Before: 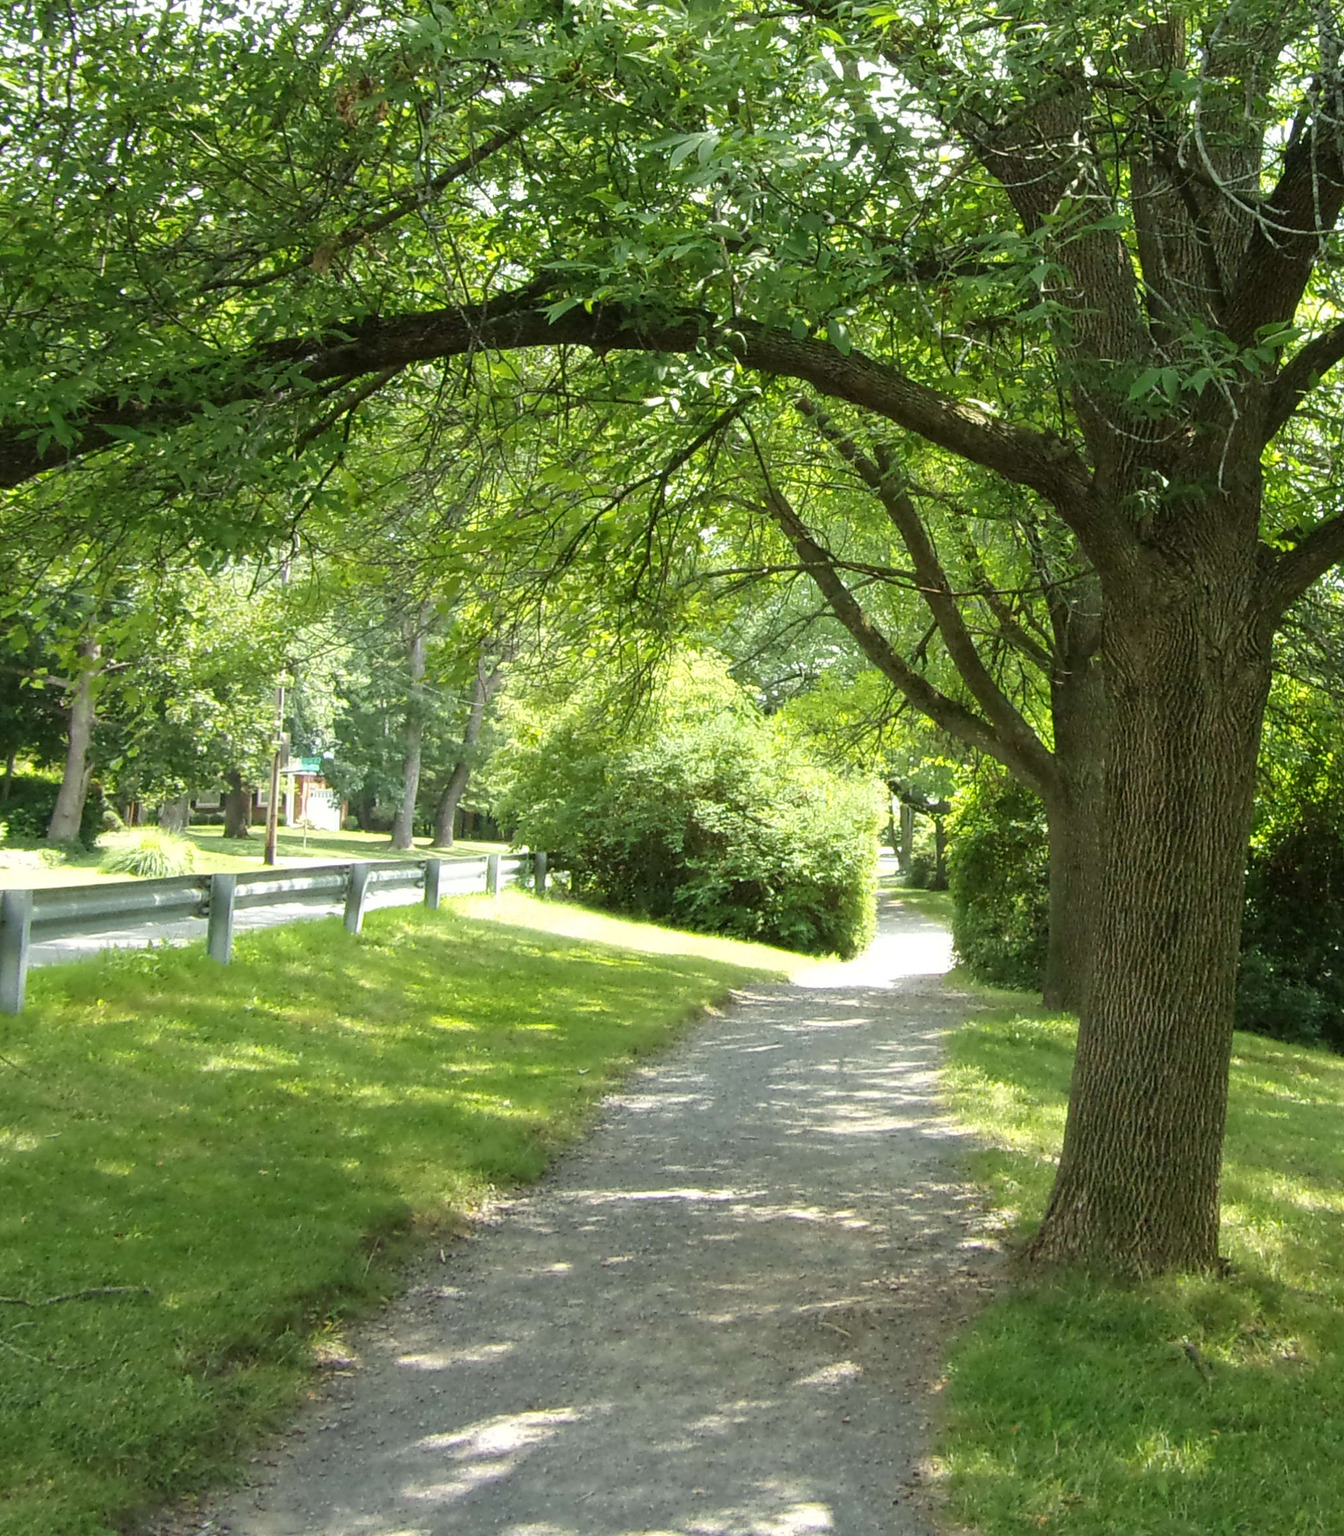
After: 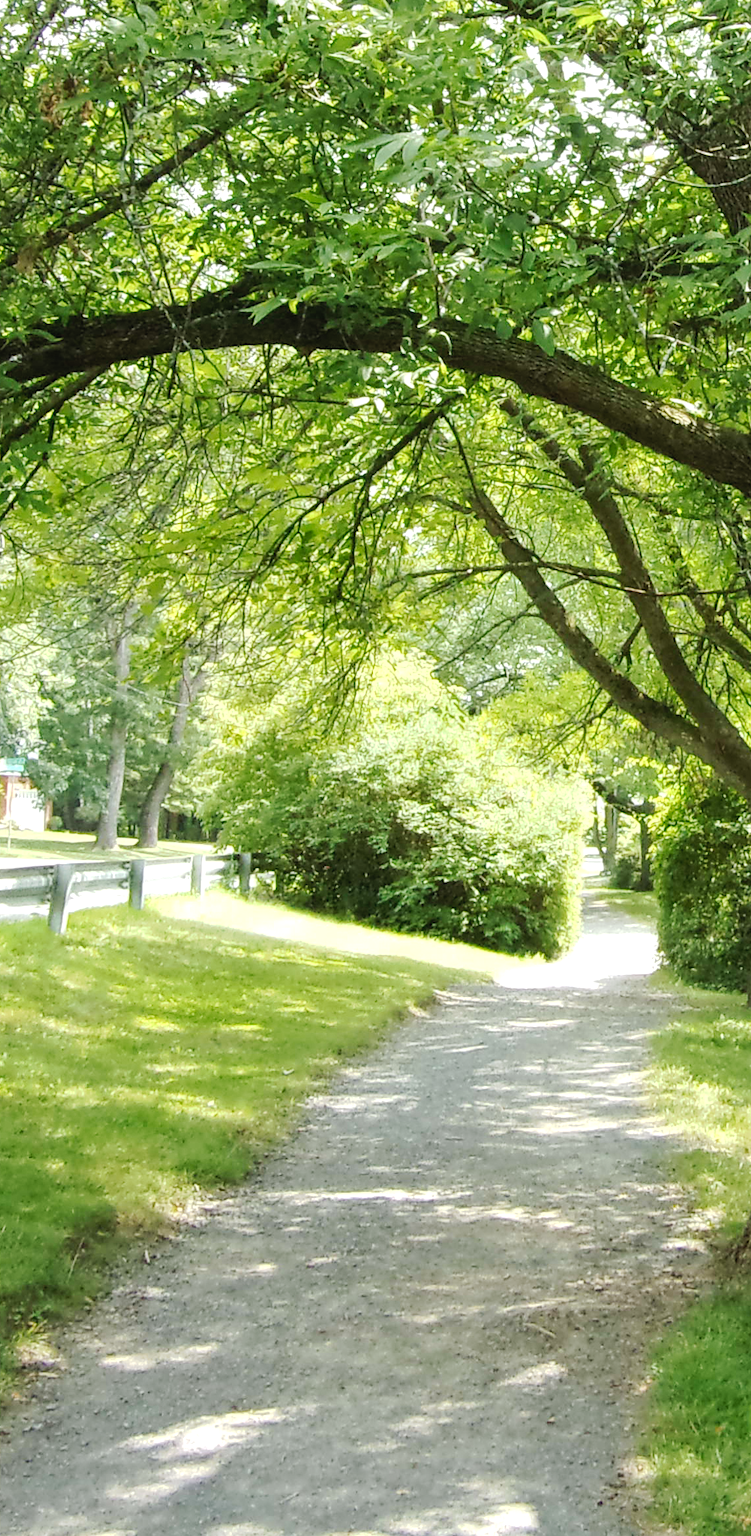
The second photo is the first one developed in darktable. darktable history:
tone curve: curves: ch0 [(0, 0.023) (0.037, 0.04) (0.131, 0.128) (0.304, 0.331) (0.504, 0.584) (0.616, 0.687) (0.704, 0.764) (0.808, 0.823) (1, 1)]; ch1 [(0, 0) (0.301, 0.3) (0.477, 0.472) (0.493, 0.497) (0.508, 0.501) (0.544, 0.541) (0.563, 0.565) (0.626, 0.66) (0.721, 0.776) (1, 1)]; ch2 [(0, 0) (0.249, 0.216) (0.349, 0.343) (0.424, 0.442) (0.476, 0.483) (0.502, 0.5) (0.517, 0.519) (0.532, 0.553) (0.569, 0.587) (0.634, 0.628) (0.706, 0.729) (0.828, 0.742) (1, 0.9)], preserve colors none
crop: left 22.019%, right 22.049%, bottom 0.011%
shadows and highlights: radius 47.18, white point adjustment 6.64, compress 80.02%, soften with gaussian
